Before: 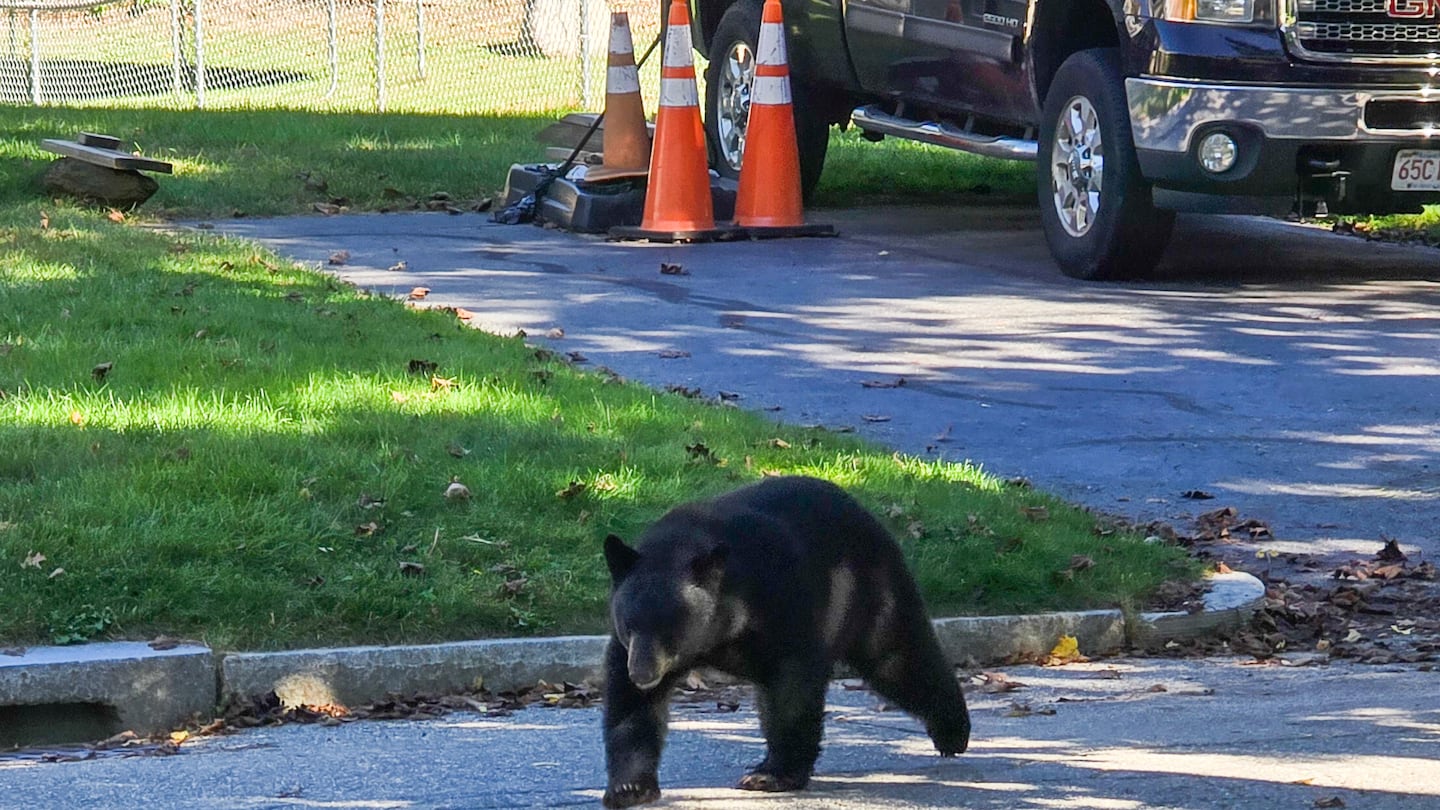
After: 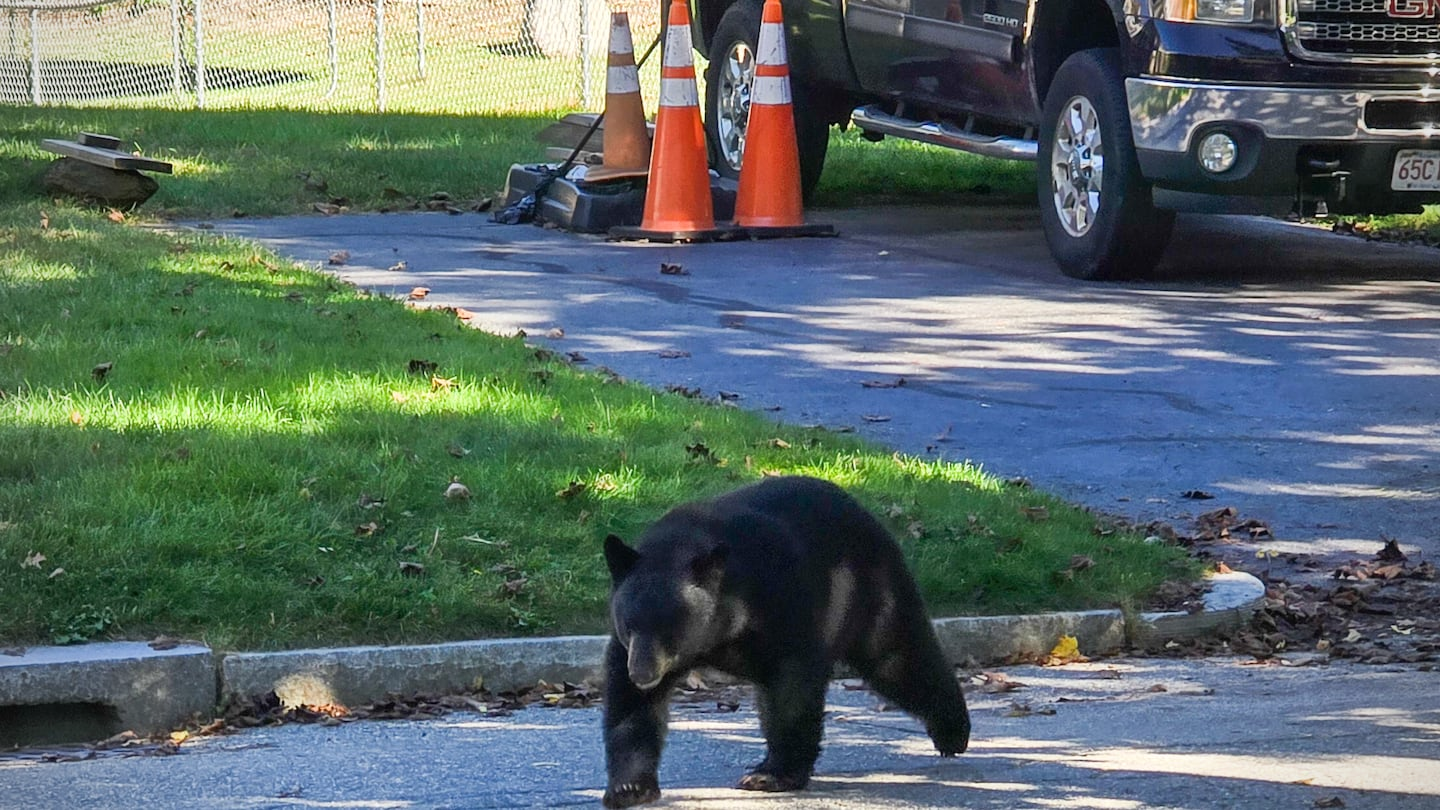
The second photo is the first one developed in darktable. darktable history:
vignetting: fall-off radius 60.89%
